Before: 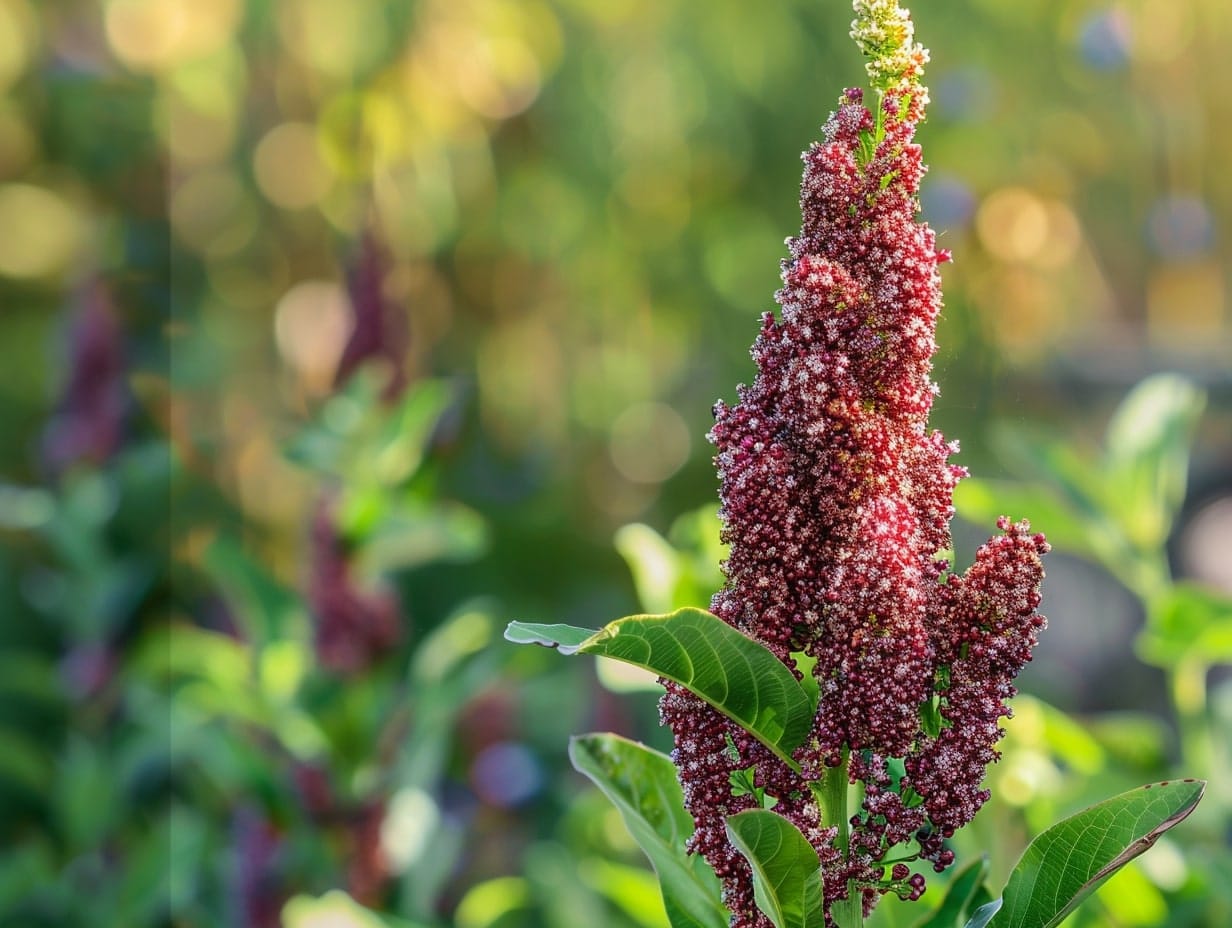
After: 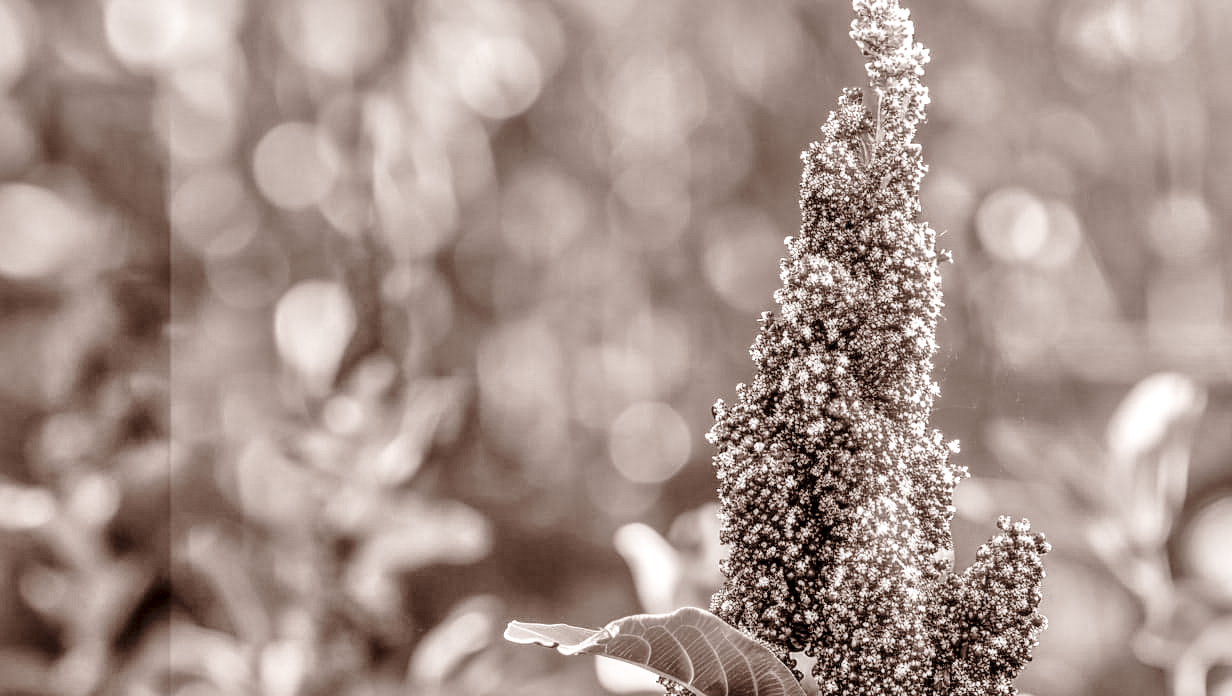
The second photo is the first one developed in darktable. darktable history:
tone equalizer: -7 EV 0.15 EV, -6 EV 0.6 EV, -5 EV 1.15 EV, -4 EV 1.33 EV, -3 EV 1.15 EV, -2 EV 0.6 EV, -1 EV 0.15 EV, mask exposure compensation -0.5 EV
base curve: curves: ch0 [(0, 0) (0.028, 0.03) (0.121, 0.232) (0.46, 0.748) (0.859, 0.968) (1, 1)], preserve colors none
color calibration: output gray [0.246, 0.254, 0.501, 0], gray › normalize channels true, illuminant same as pipeline (D50), adaptation XYZ, x 0.346, y 0.359, gamut compression 0
rgb levels: mode RGB, independent channels, levels [[0, 0.5, 1], [0, 0.521, 1], [0, 0.536, 1]]
crop: bottom 24.988%
local contrast: highlights 61%, detail 143%, midtone range 0.428
shadows and highlights: shadows 35, highlights -35, soften with gaussian
